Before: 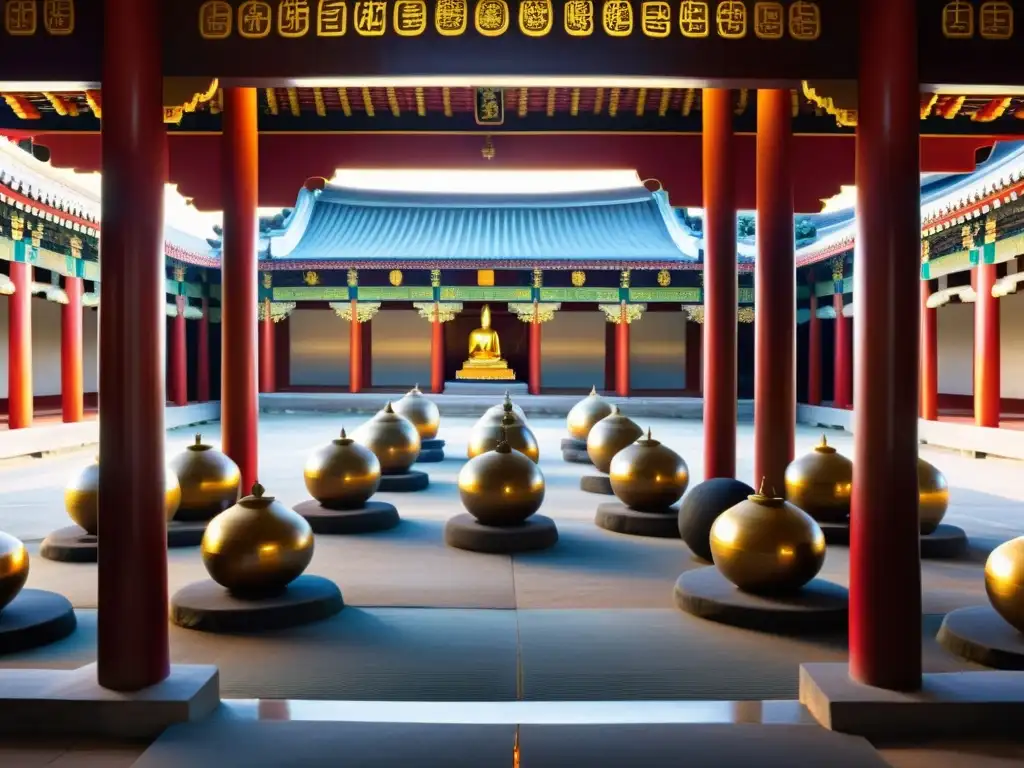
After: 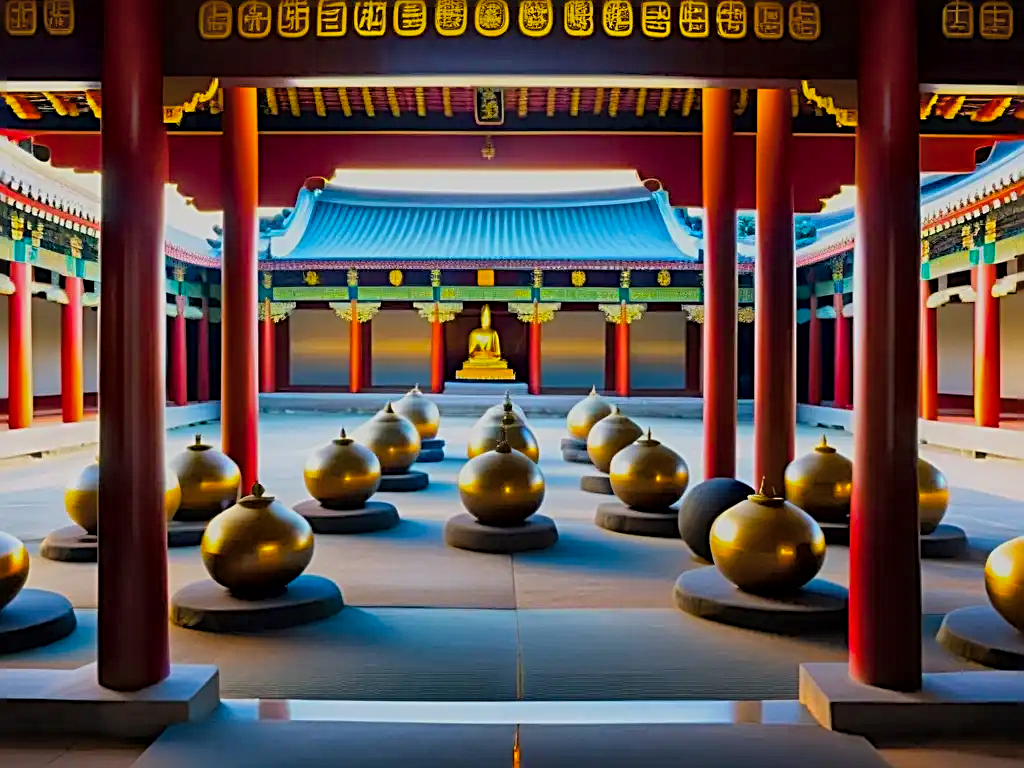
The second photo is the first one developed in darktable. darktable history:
sharpen: radius 2.676, amount 0.669
global tonemap: drago (1, 100), detail 1
color balance rgb: perceptual saturation grading › global saturation 30%, global vibrance 20%
shadows and highlights: shadows 24.5, highlights -78.15, soften with gaussian
